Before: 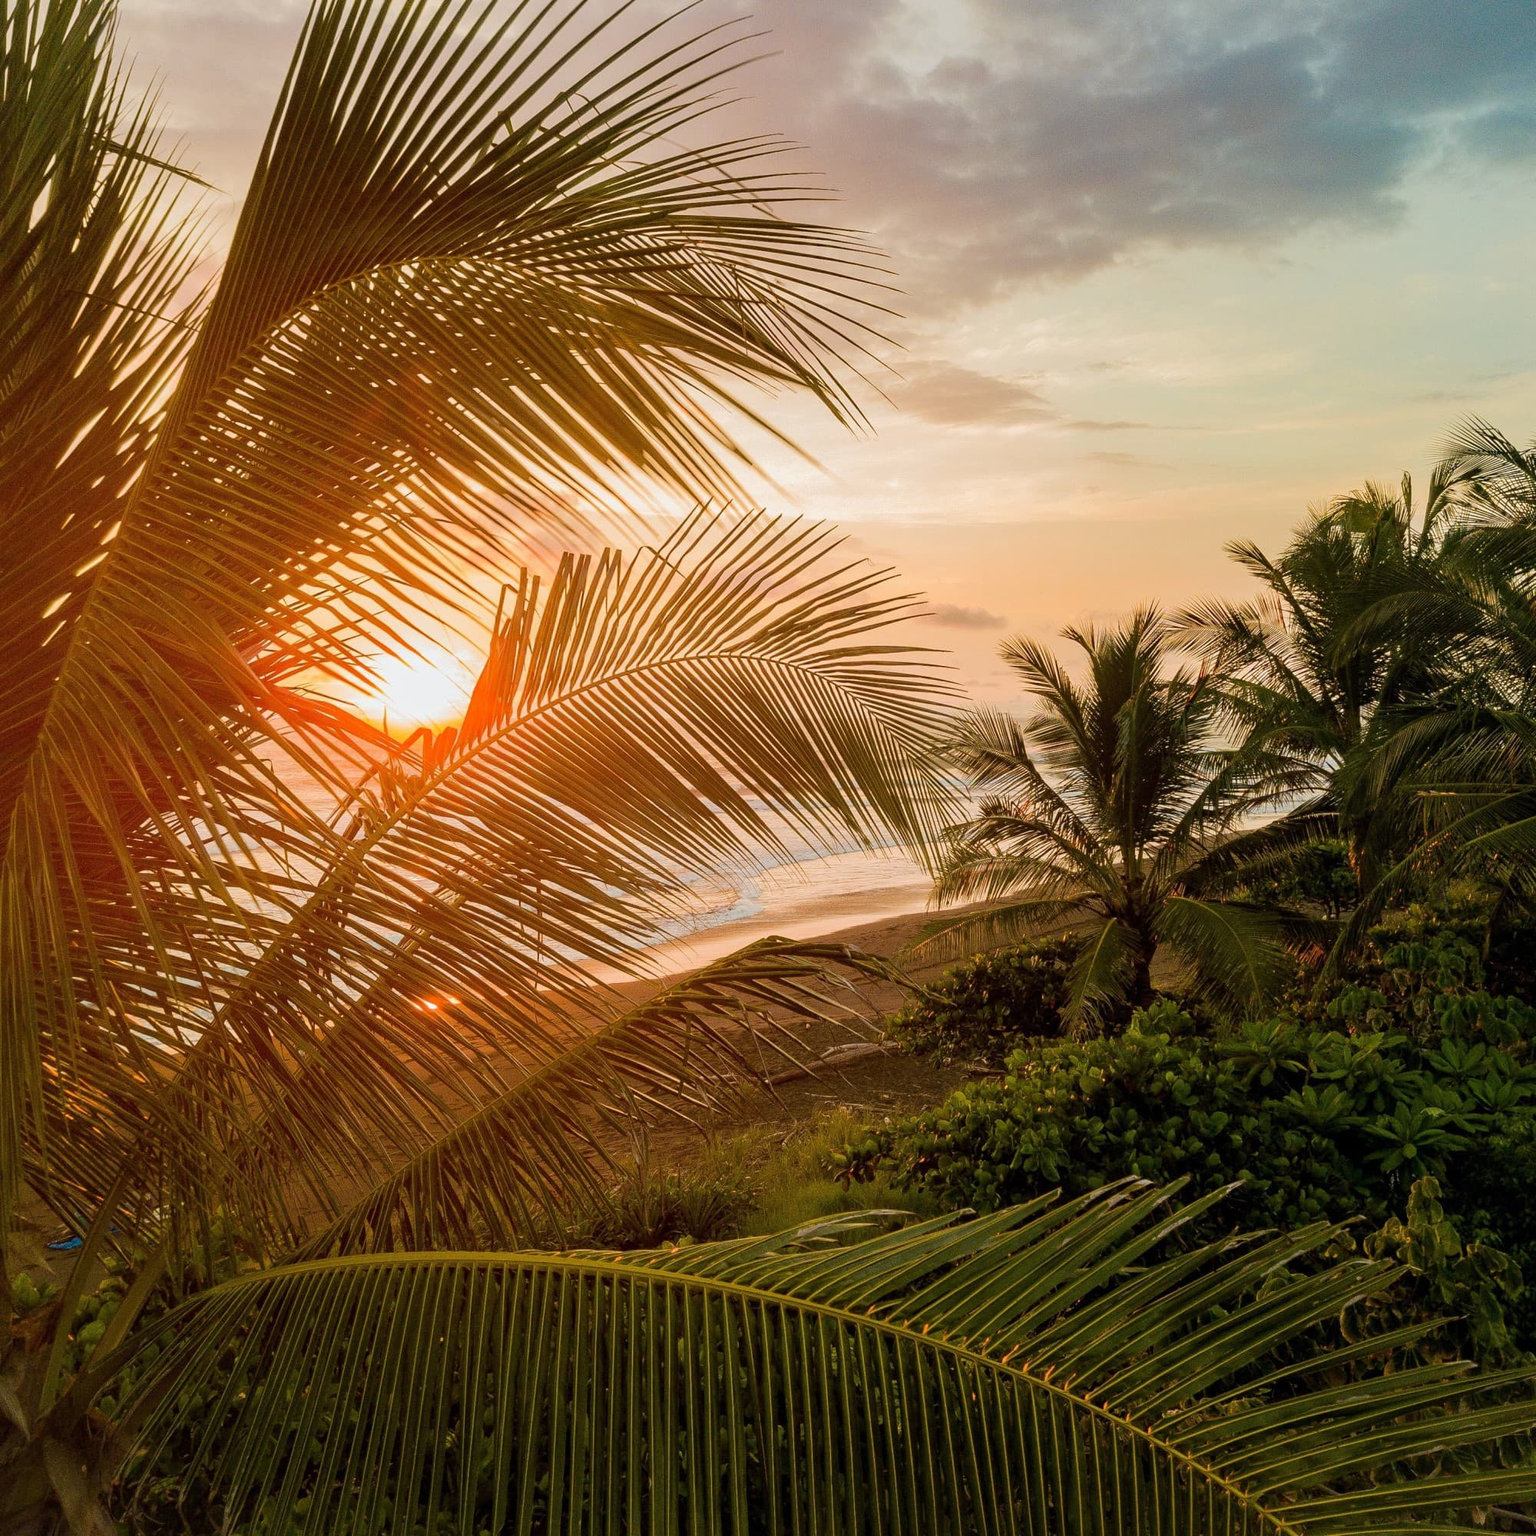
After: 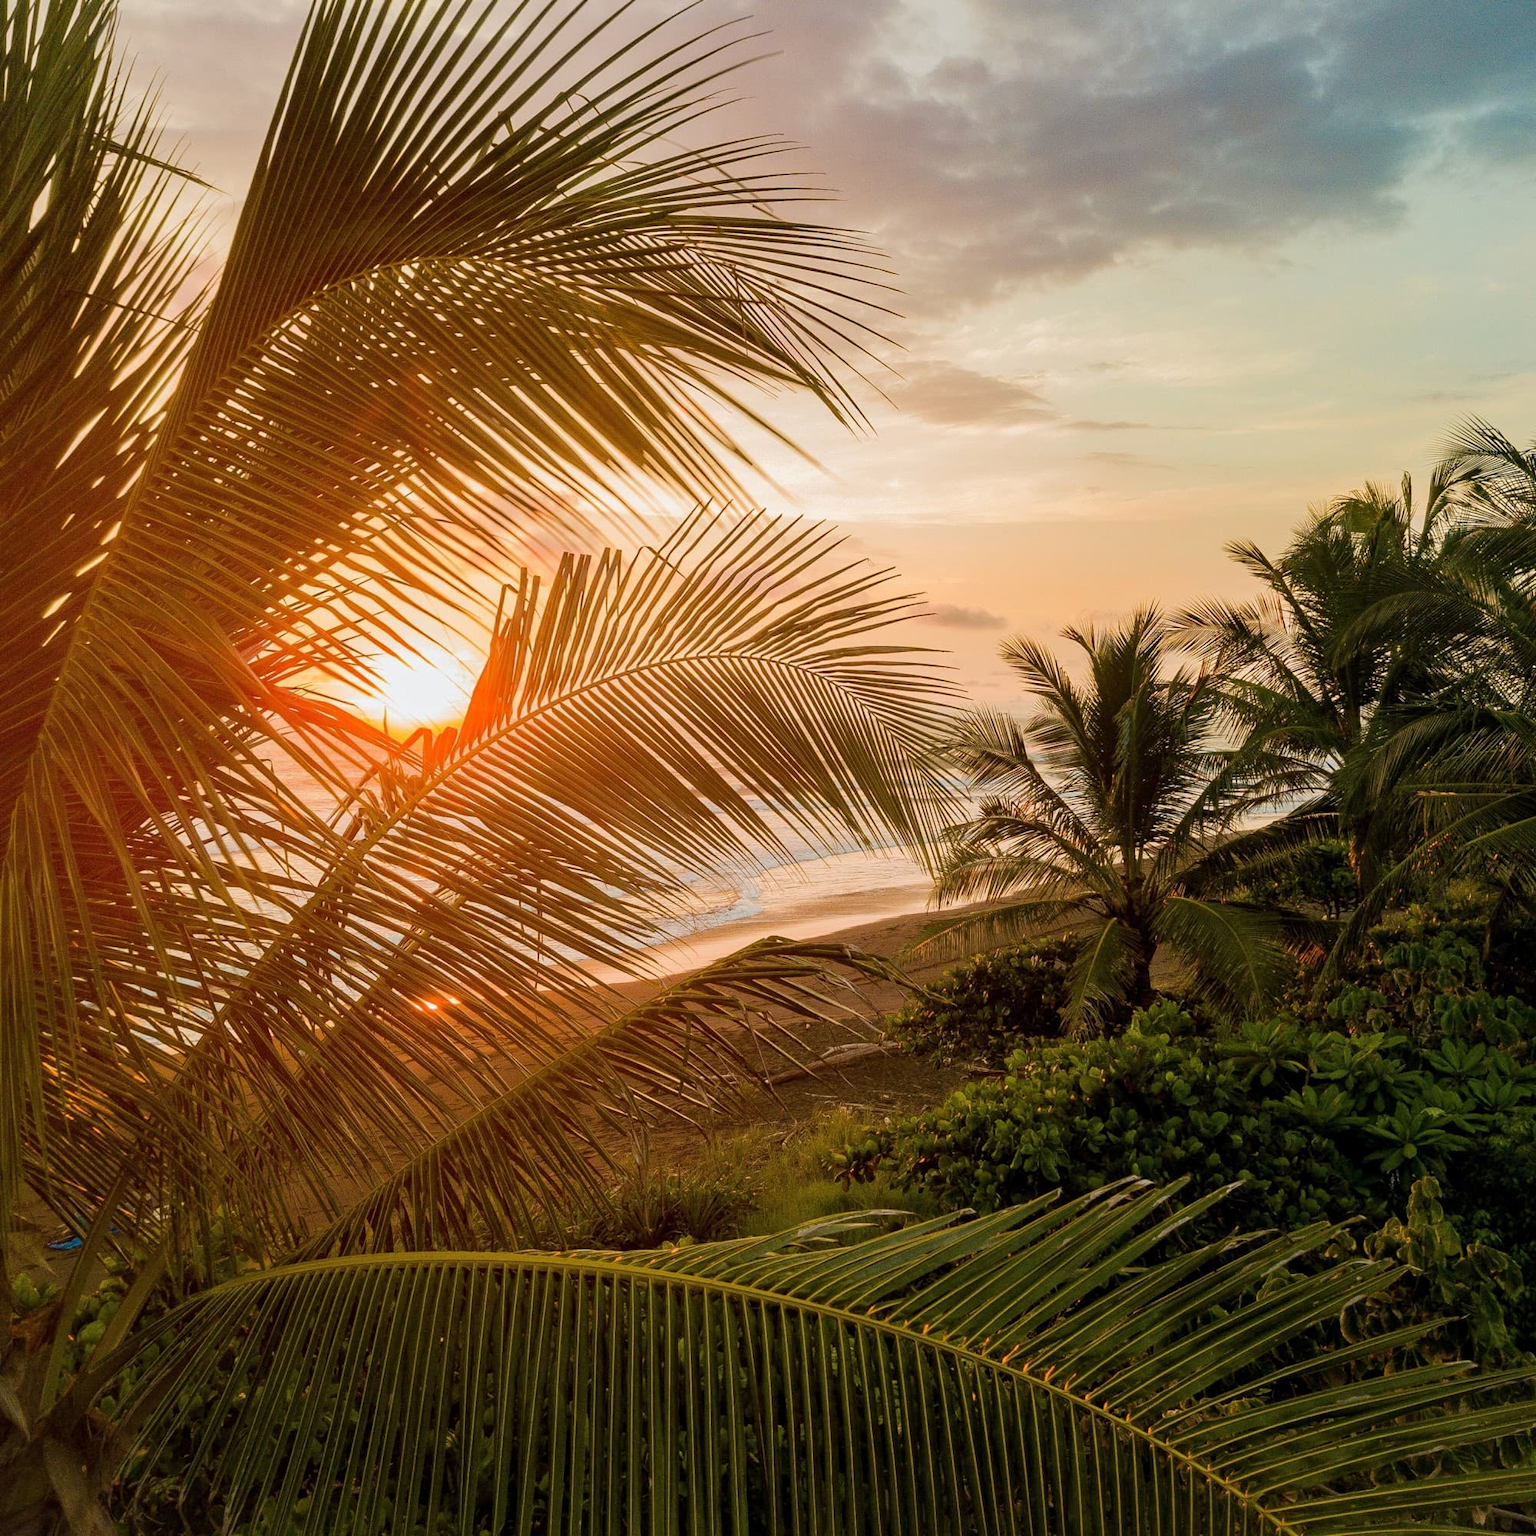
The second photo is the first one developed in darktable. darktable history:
local contrast: mode bilateral grid, contrast 14, coarseness 36, detail 105%, midtone range 0.2
